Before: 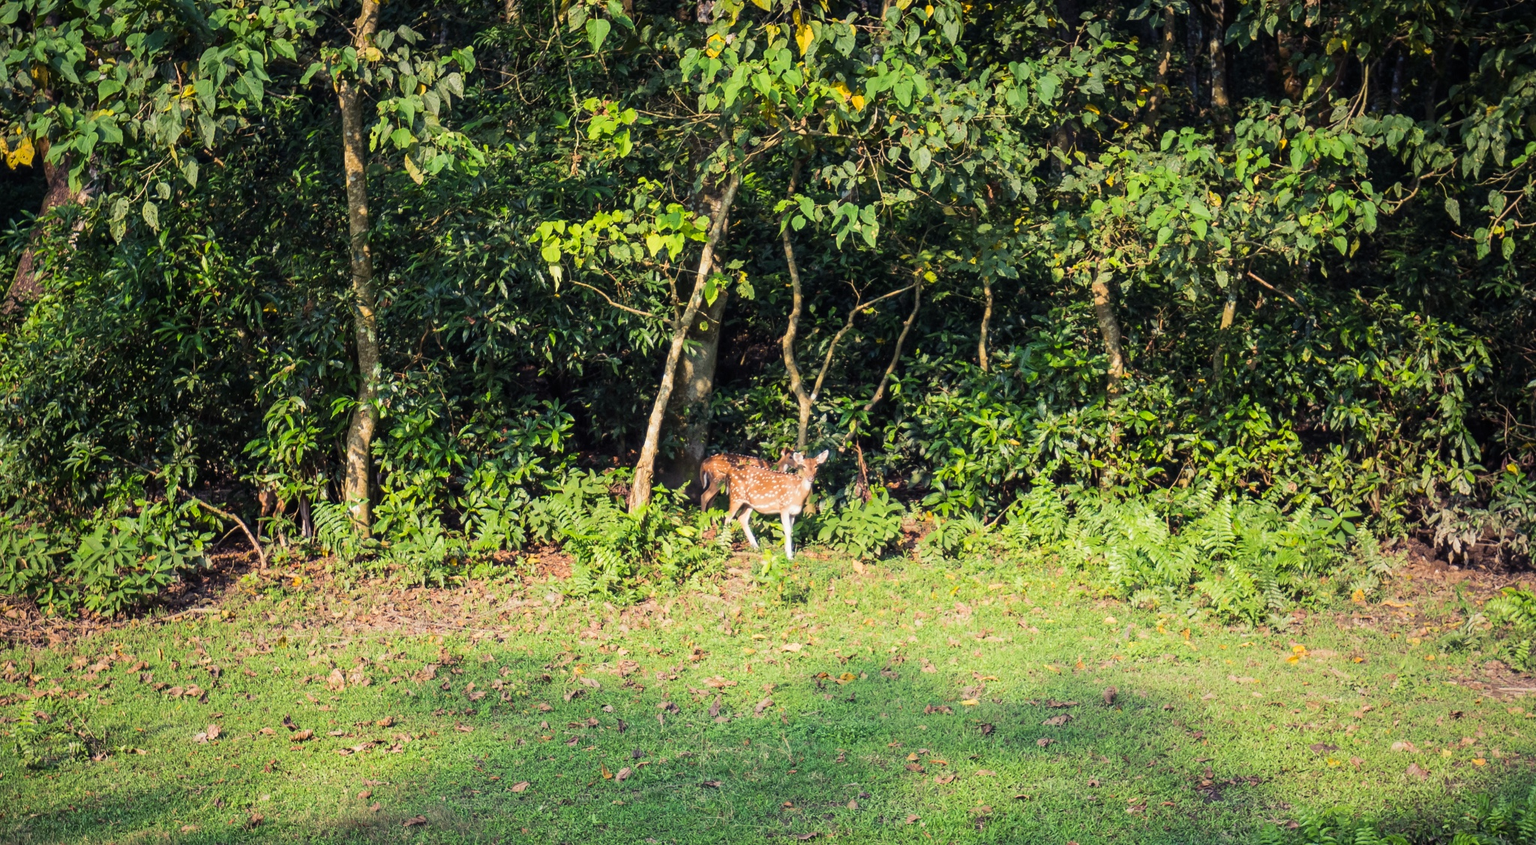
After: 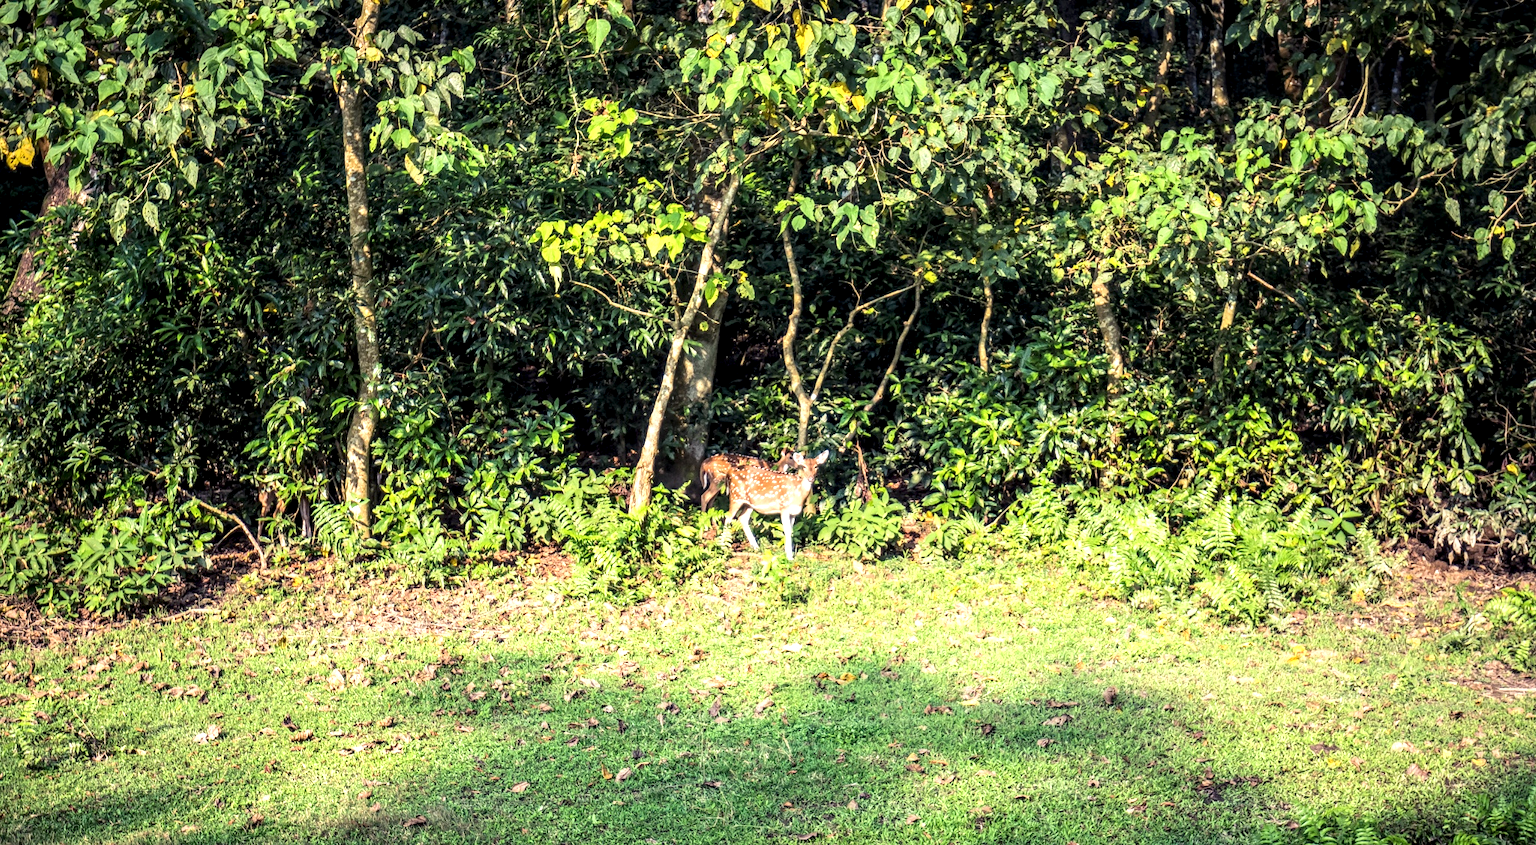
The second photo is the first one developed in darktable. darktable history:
local contrast: highlights 60%, shadows 63%, detail 160%
exposure: black level correction 0, exposure 0.498 EV, compensate highlight preservation false
